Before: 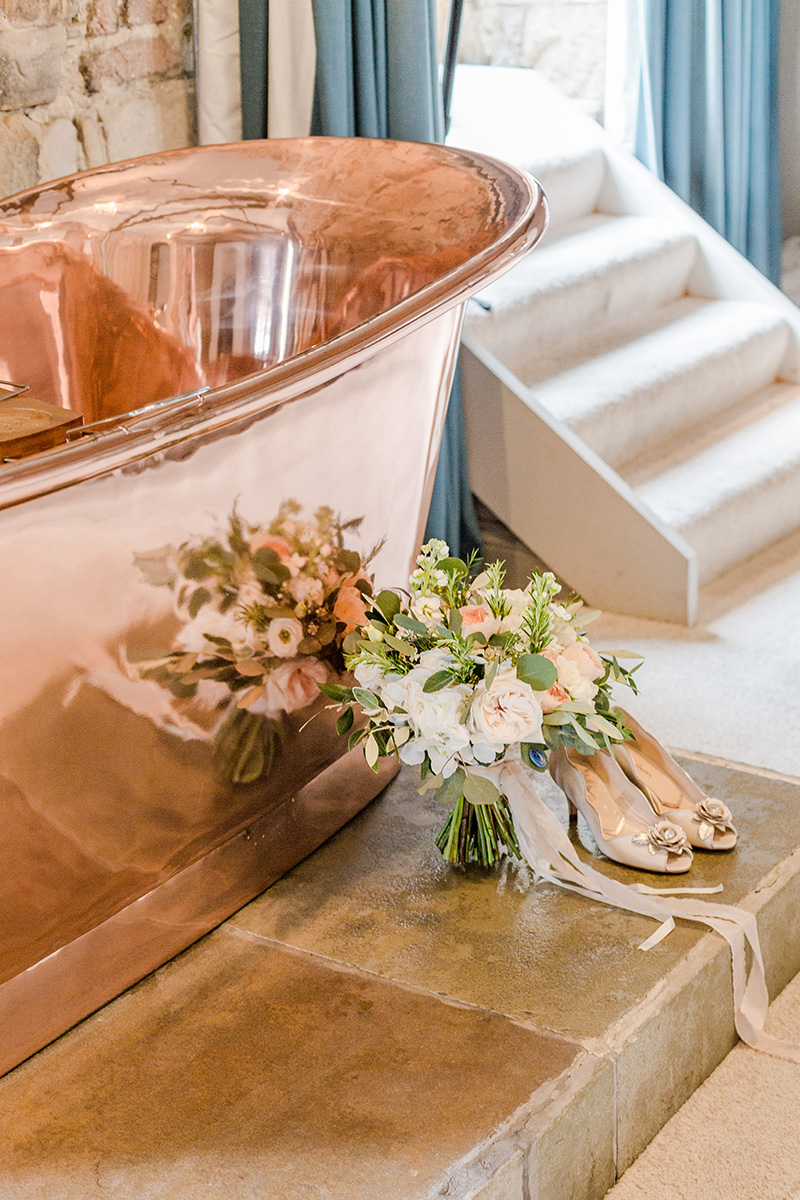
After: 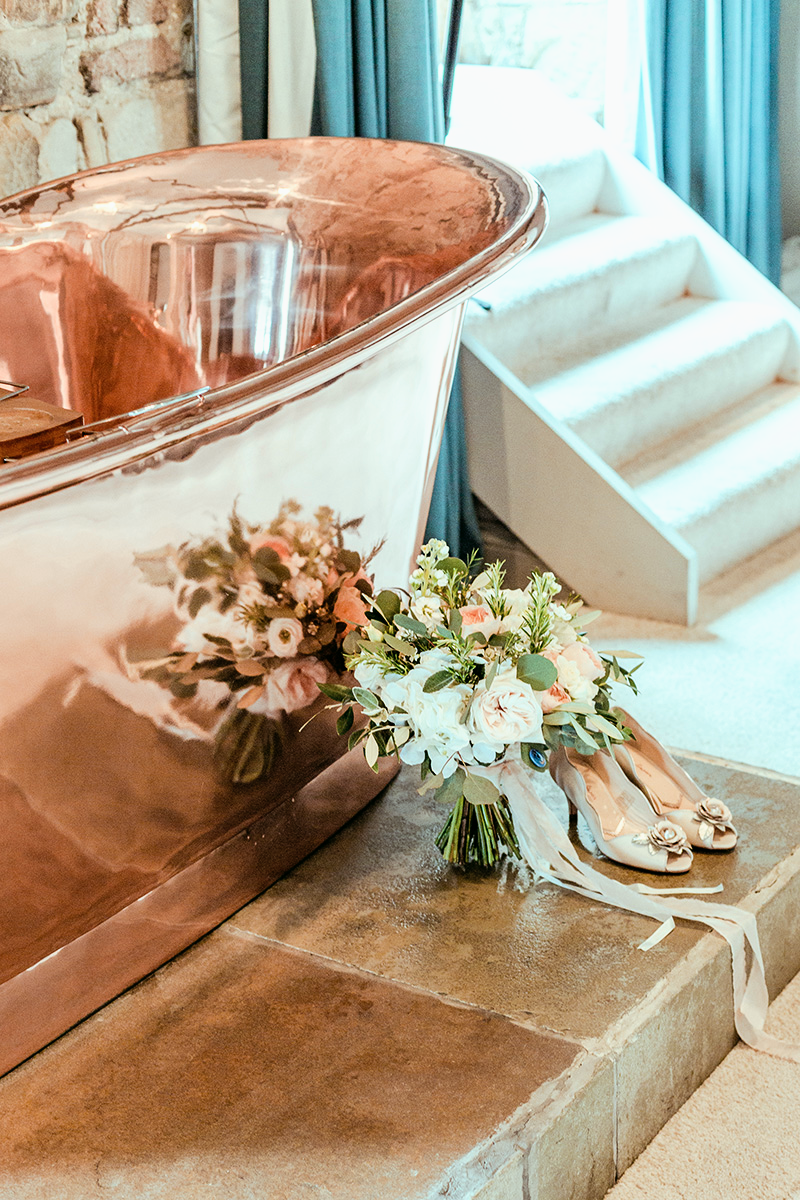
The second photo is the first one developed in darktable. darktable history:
color look up table: target L [88.29, 79.29, 69.05, 64.78, 53.28, 37.28, 198.35, 93.66, 90.4, 78.46, 80.14, 68.17, 67.44, 66.48, 59.08, 51.67, 53.81, 50.59, 40.3, 32.05, 85.66, 74.88, 67.78, 56.72, 52.92, 53.33, 54.52, 48.27, 36.26, 28.42, 24.44, 20.77, 13.79, 11.06, 81.85, 81.95, 81.49, 81.37, 72.24, 66.22, 54.45, 48.41, 0 ×7], target a [-13.46, -12.13, -23.77, -48.48, -42.68, -14.41, 0, -0.001, -14.11, 4.261, -7.643, 28.56, 18.46, 9.188, 31.18, 41.45, 37.03, 38.06, 37.06, 10.35, -13.54, -10.55, -9.379, -1.689, 33.11, 17.32, -9.761, -5.006, 6.885, -2.344, 12.25, -2.783, -1.653, -3.759, -14.73, -20.36, -17.82, -15.76, -39.6, -27.42, -19.6, -12.35, 0 ×7], target b [-2.955, -4.334, 44.29, 18.6, 23.17, 16.45, 0.001, 0.004, -2.71, 62.63, -3.642, 53.19, 55.7, 10.02, 49.91, 28.23, 0.759, 19.72, 27.18, 12.11, -4.851, -4.283, -3.2, -24.33, -8.905, -25.22, -46.59, -1.884, -44.38, -2.85, -12.67, -1.311, -2.477, -1.047, -4.927, -8.449, -7.527, -10.36, -9.109, -31.02, -30.13, -24.83, 0 ×7], num patches 42
tone curve: curves: ch0 [(0, 0) (0.003, 0.001) (0.011, 0.005) (0.025, 0.011) (0.044, 0.02) (0.069, 0.031) (0.1, 0.045) (0.136, 0.078) (0.177, 0.124) (0.224, 0.18) (0.277, 0.245) (0.335, 0.315) (0.399, 0.393) (0.468, 0.477) (0.543, 0.569) (0.623, 0.666) (0.709, 0.771) (0.801, 0.871) (0.898, 0.965) (1, 1)], preserve colors none
